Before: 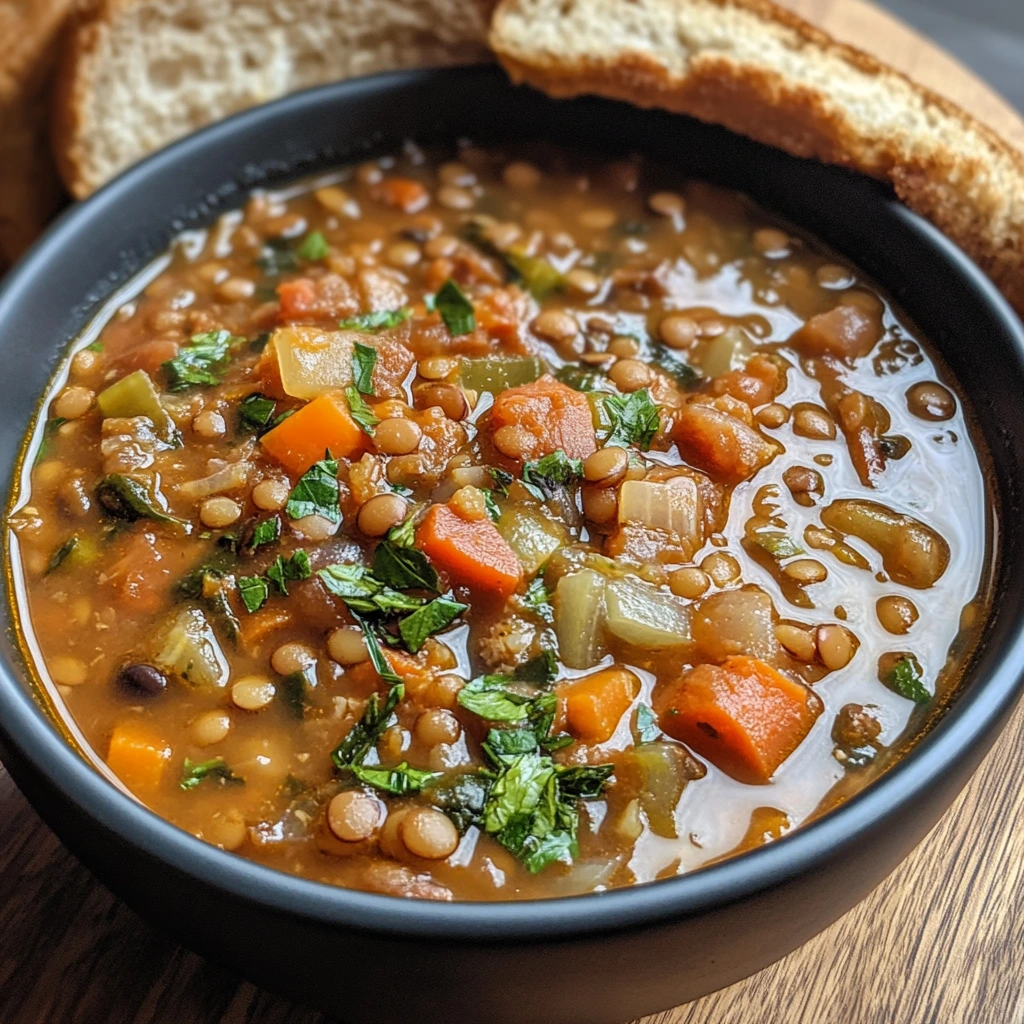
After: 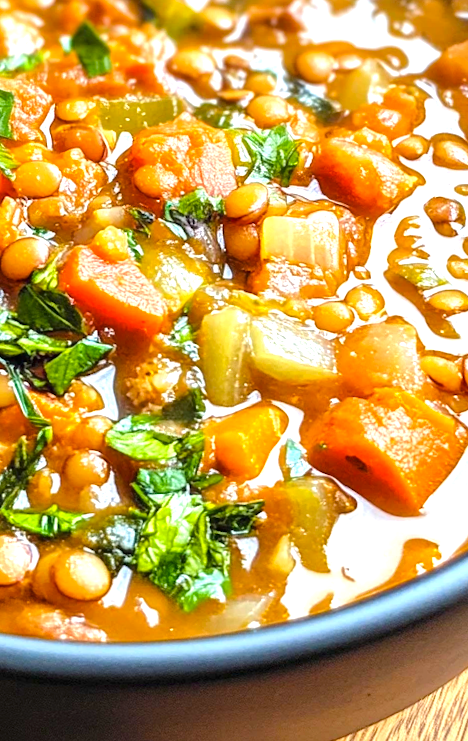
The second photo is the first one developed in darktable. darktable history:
exposure: black level correction 0, exposure 1.1 EV, compensate exposure bias true, compensate highlight preservation false
rotate and perspective: rotation -1.75°, automatic cropping off
color balance rgb: perceptual saturation grading › global saturation 25%, perceptual brilliance grading › mid-tones 10%, perceptual brilliance grading › shadows 15%, global vibrance 20%
crop: left 35.432%, top 26.233%, right 20.145%, bottom 3.432%
